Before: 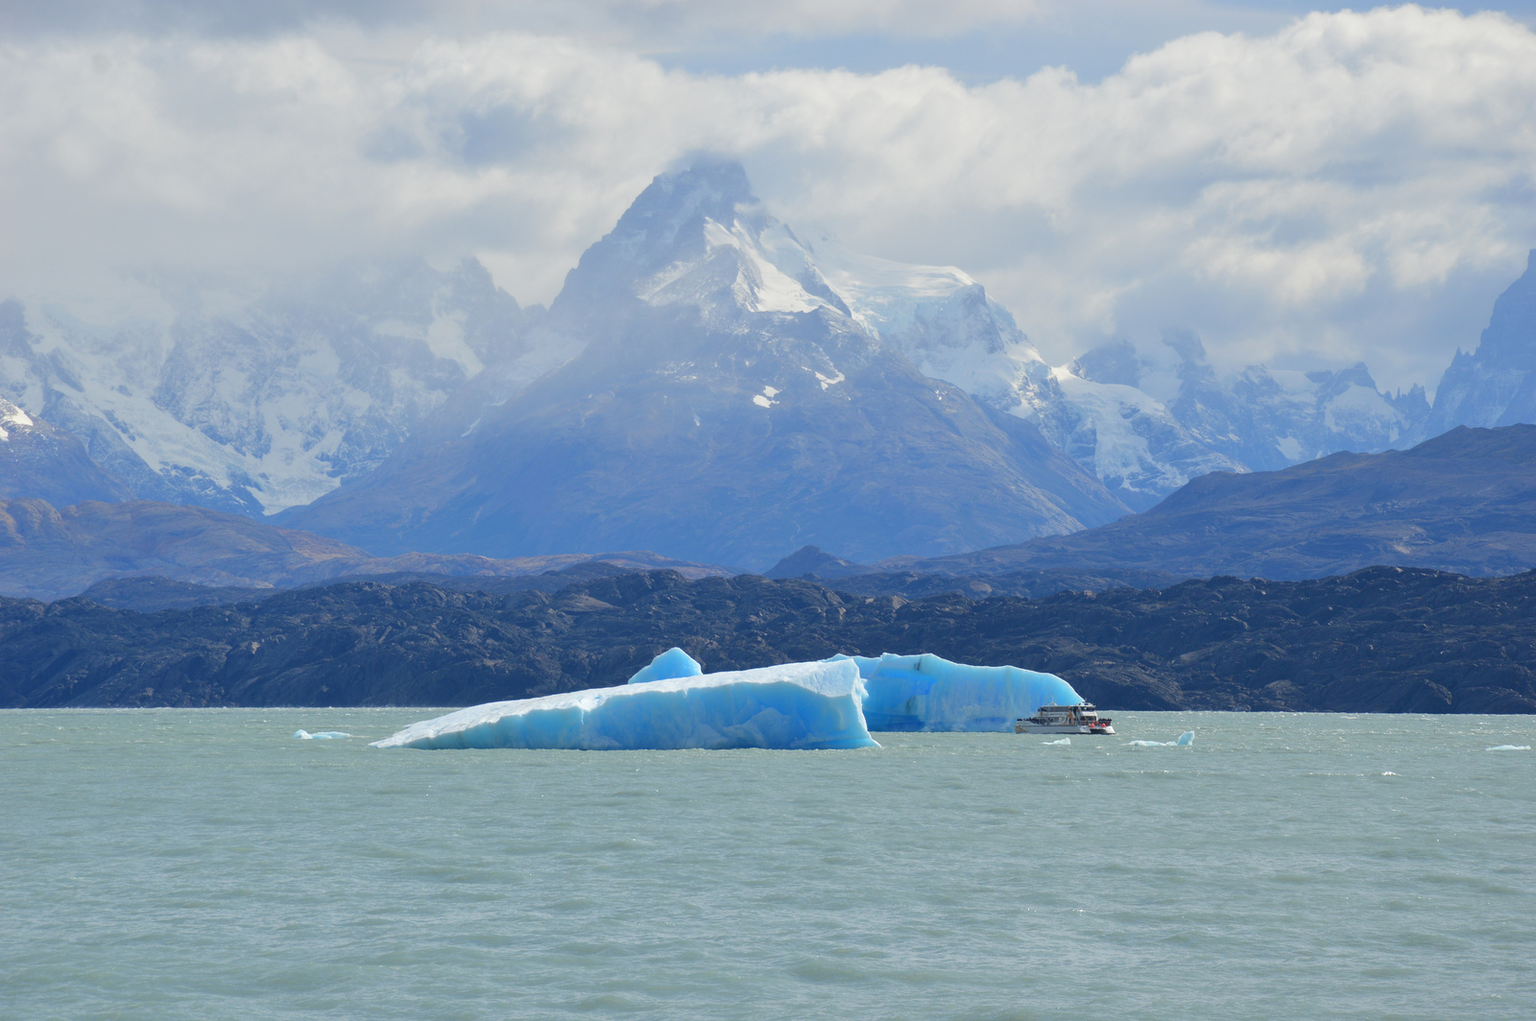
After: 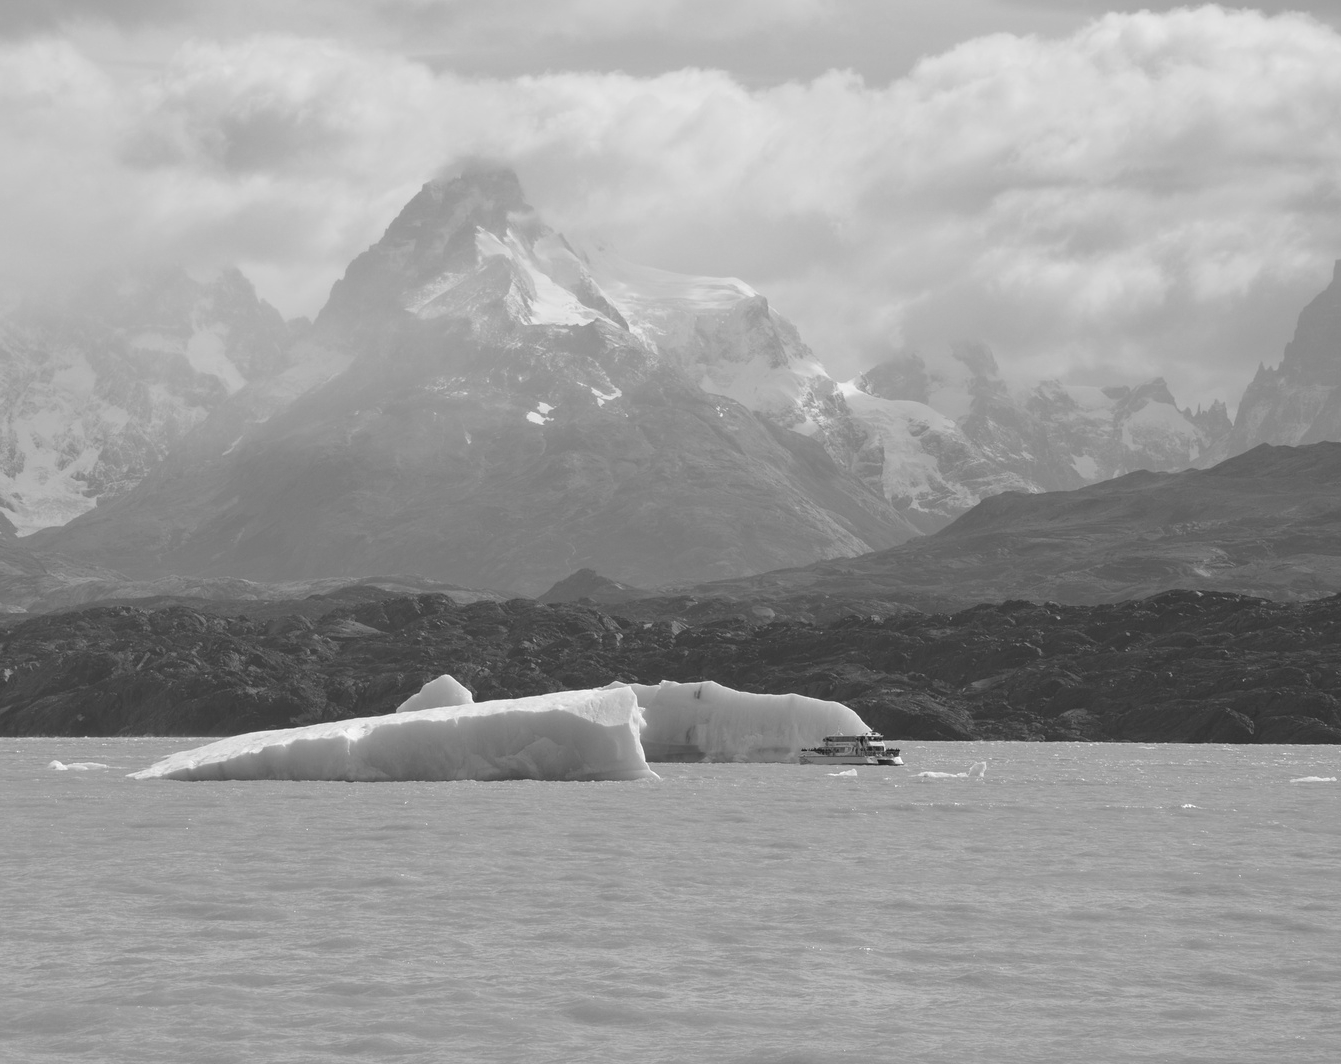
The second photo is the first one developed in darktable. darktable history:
crop: left 16.145%
monochrome: on, module defaults
